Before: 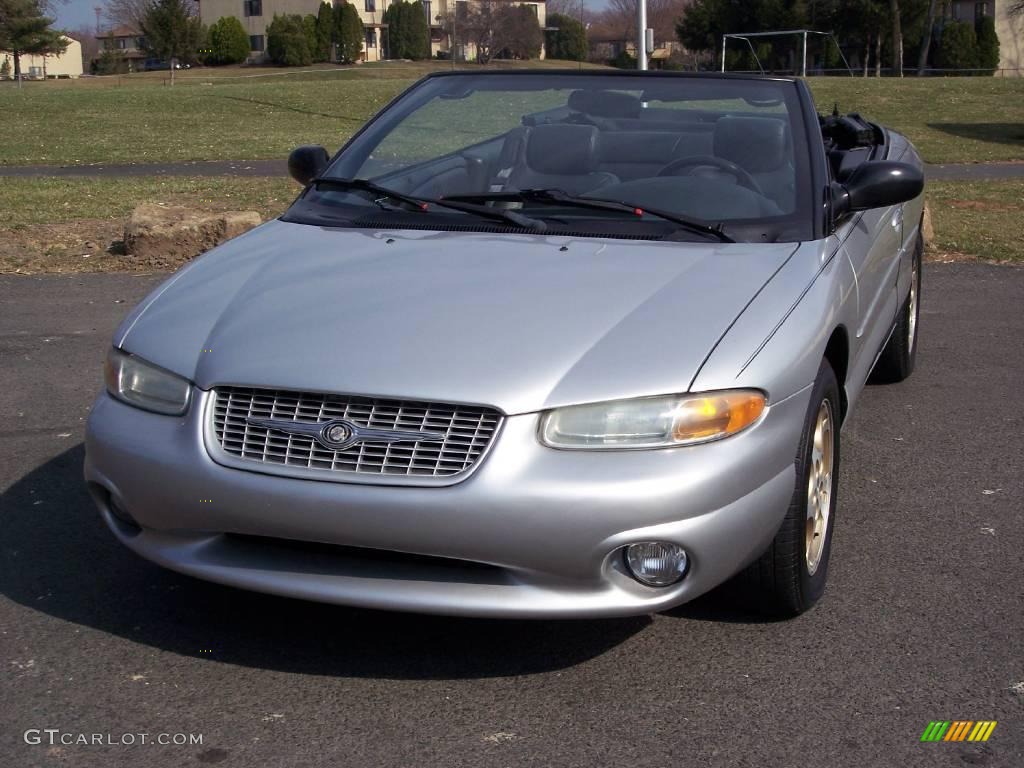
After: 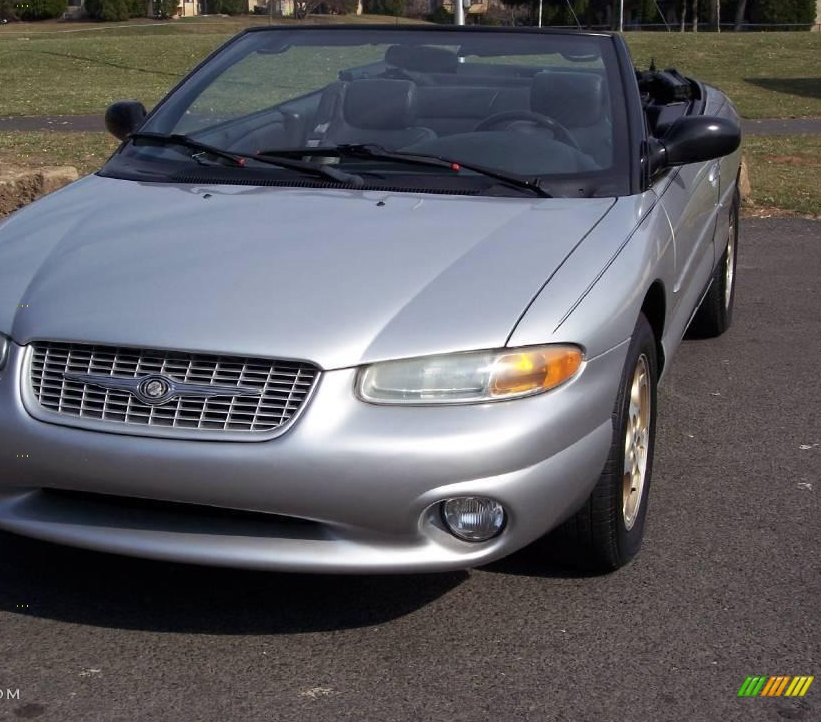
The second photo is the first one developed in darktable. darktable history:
crop and rotate: left 17.954%, top 5.899%, right 1.816%
